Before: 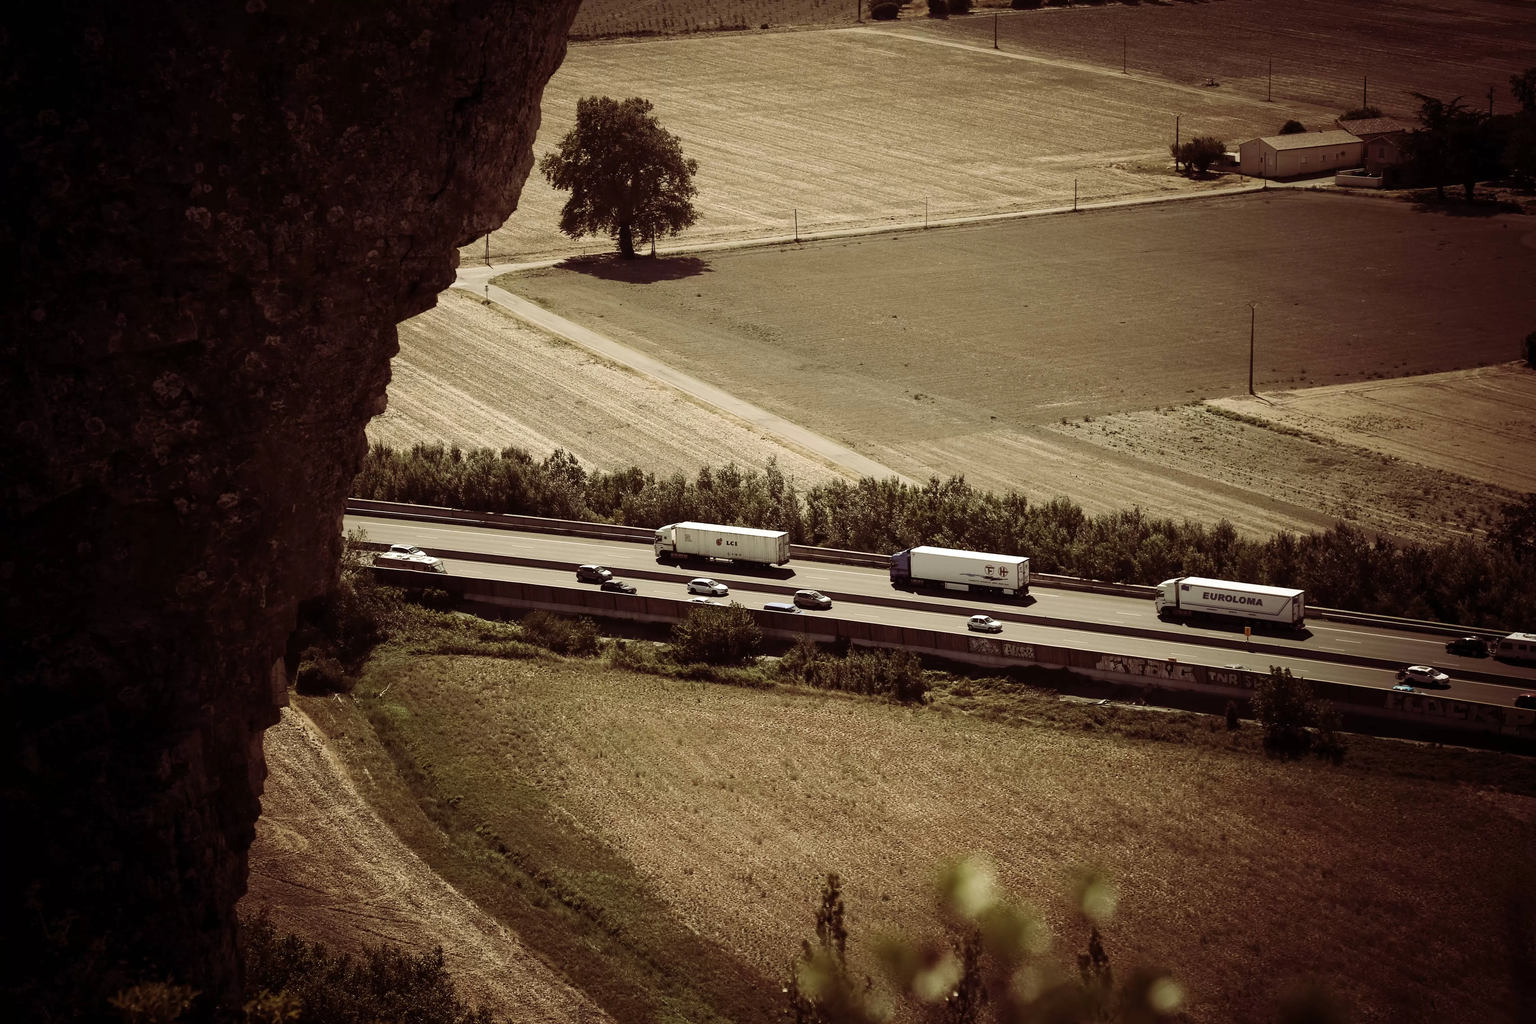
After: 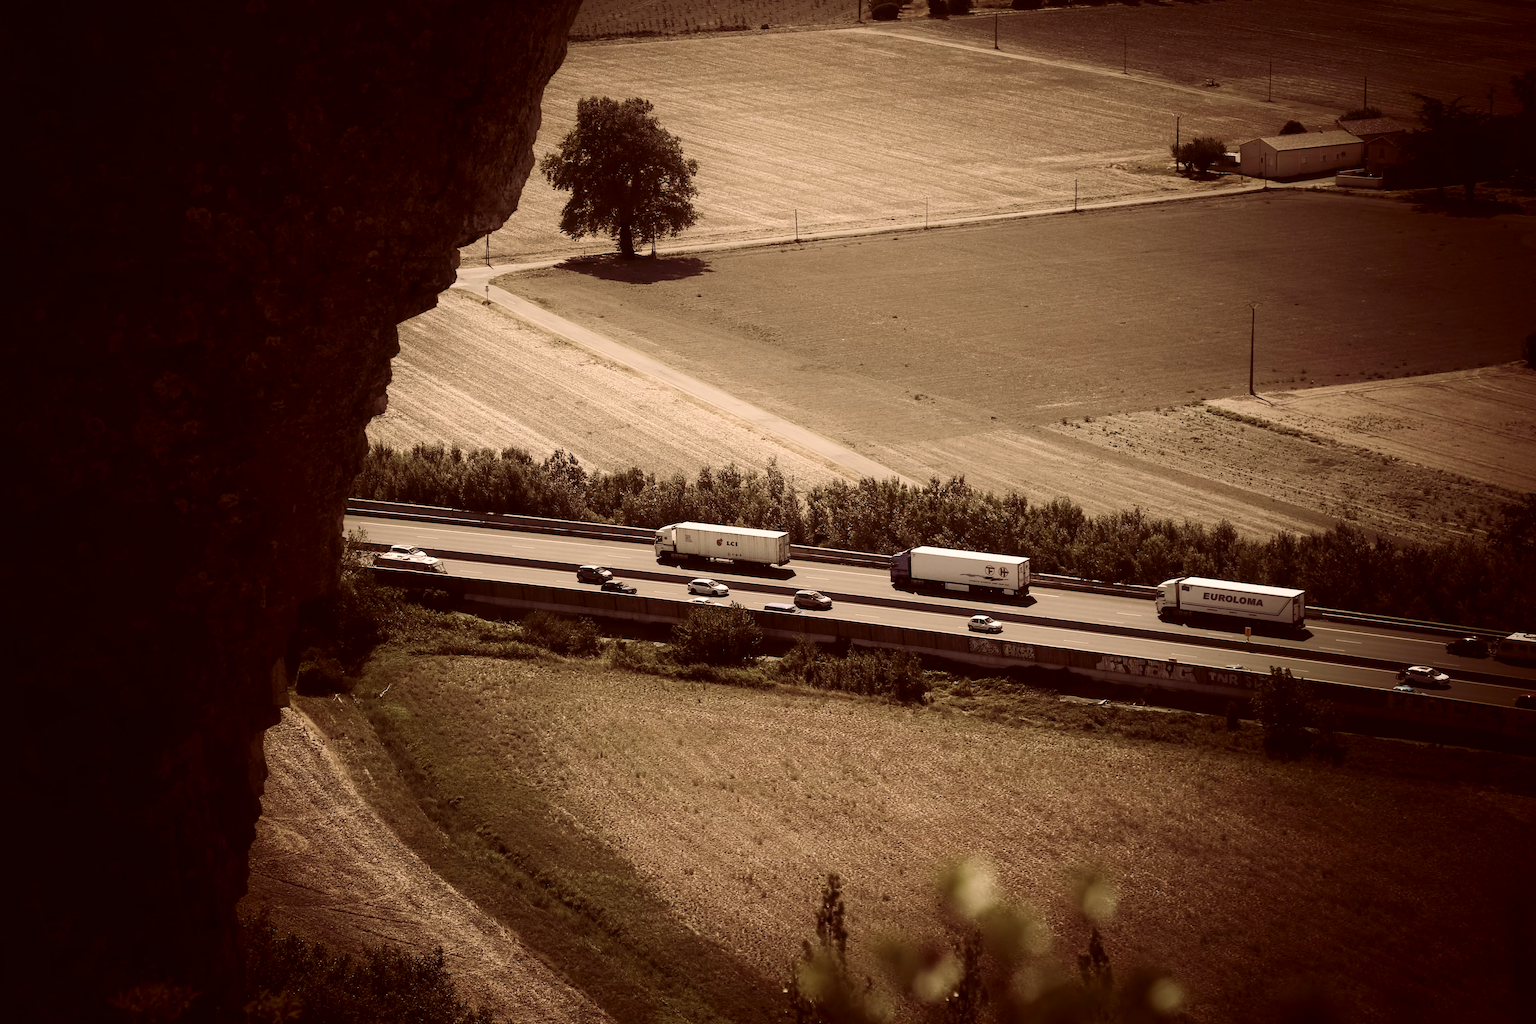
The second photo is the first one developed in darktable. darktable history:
color correction: highlights a* 10.21, highlights b* 9.79, shadows a* 8.61, shadows b* 7.88, saturation 0.8
shadows and highlights: shadows -40.15, highlights 62.88, soften with gaussian
